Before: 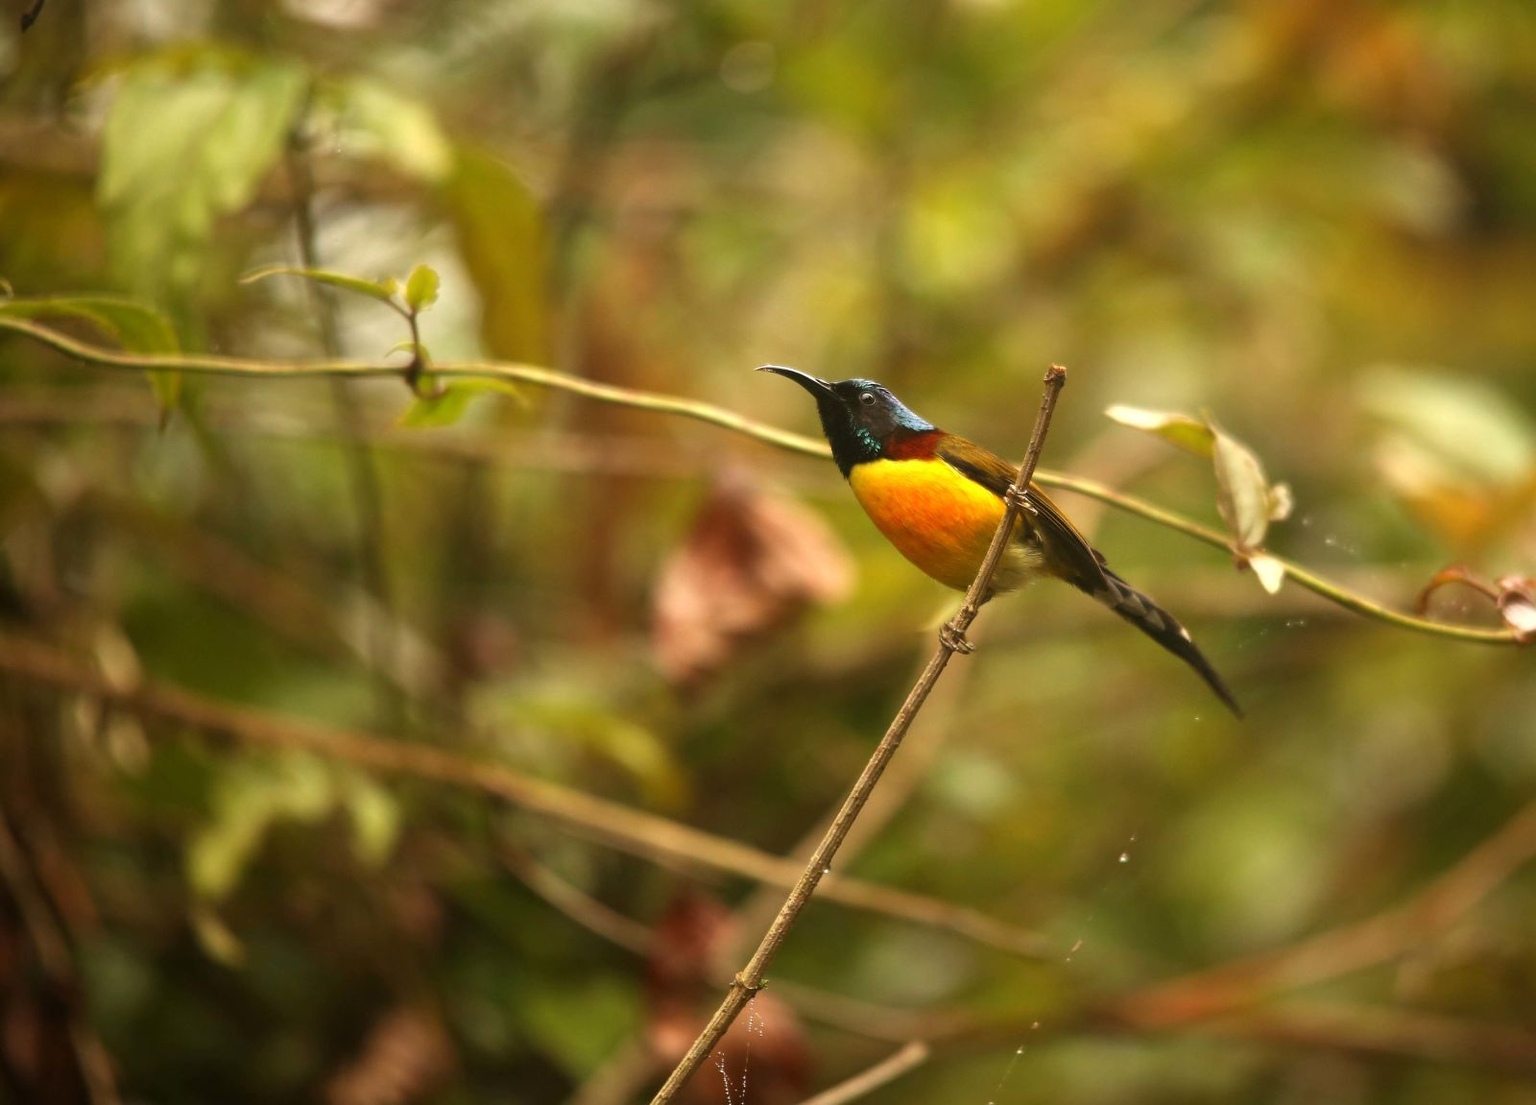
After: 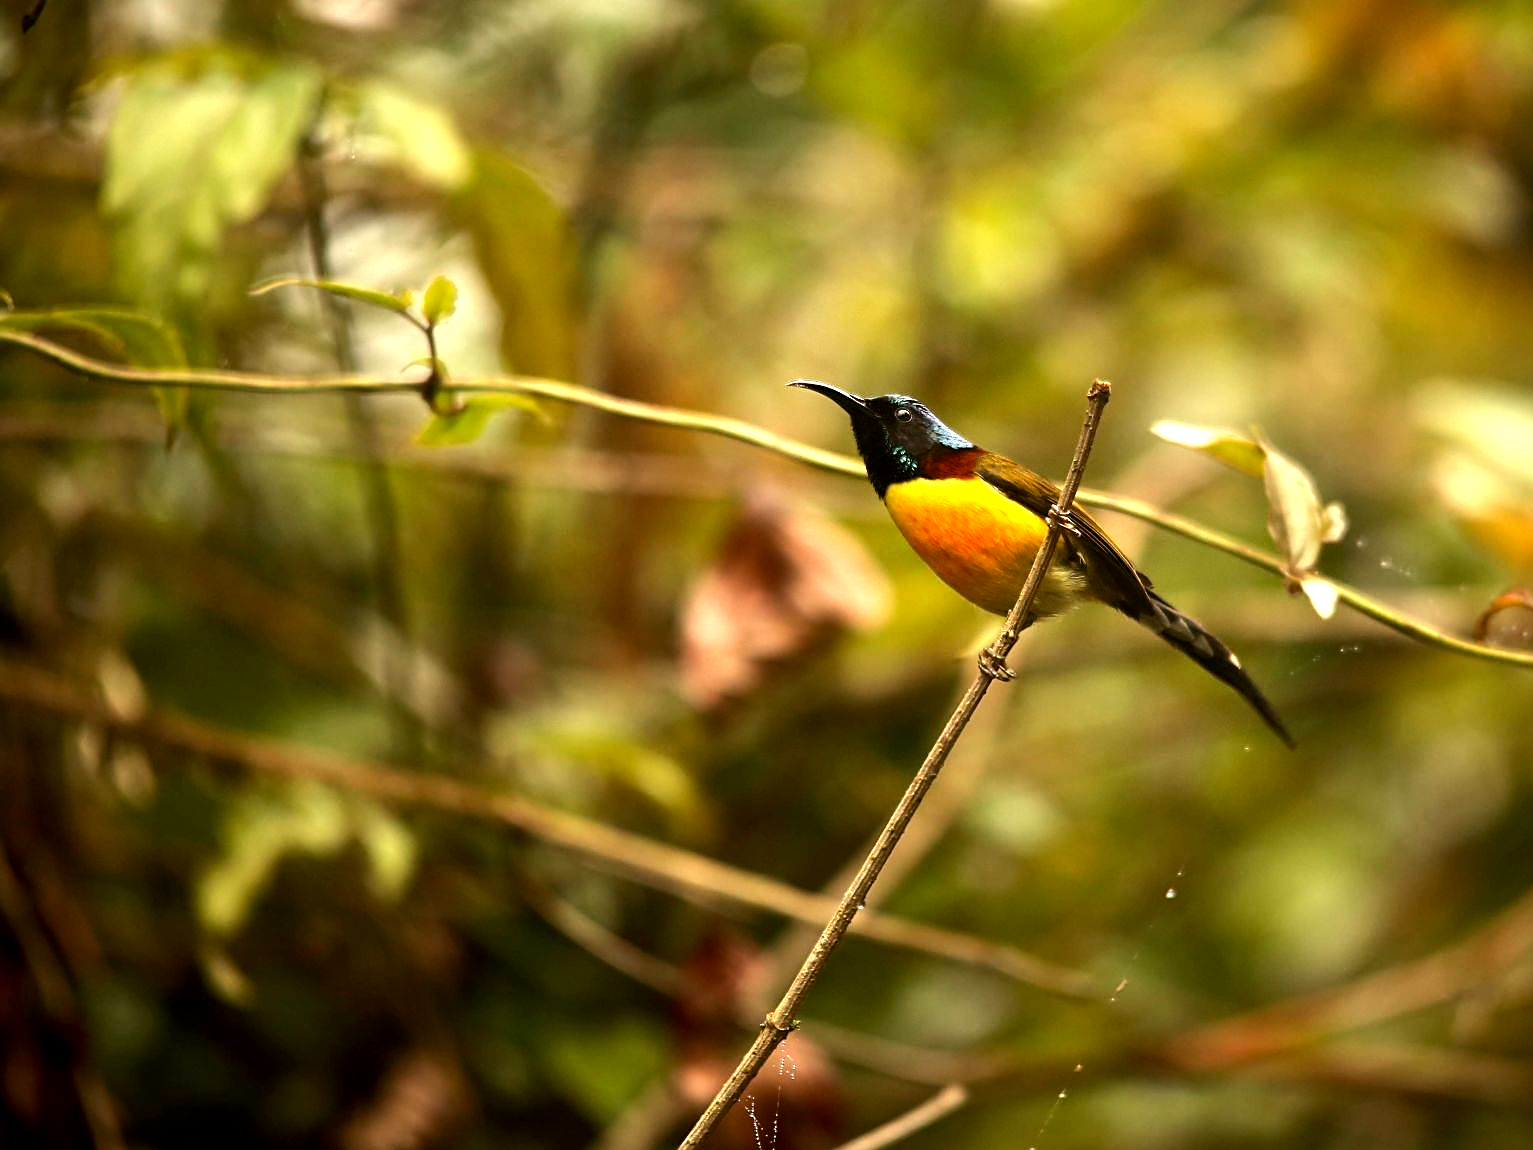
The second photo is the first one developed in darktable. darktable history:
tone equalizer: -8 EV -0.75 EV, -7 EV -0.7 EV, -6 EV -0.6 EV, -5 EV -0.4 EV, -3 EV 0.4 EV, -2 EV 0.6 EV, -1 EV 0.7 EV, +0 EV 0.75 EV, edges refinement/feathering 500, mask exposure compensation -1.57 EV, preserve details no
crop: right 4.126%, bottom 0.031%
exposure: black level correction 0.009, compensate highlight preservation false
sharpen: on, module defaults
